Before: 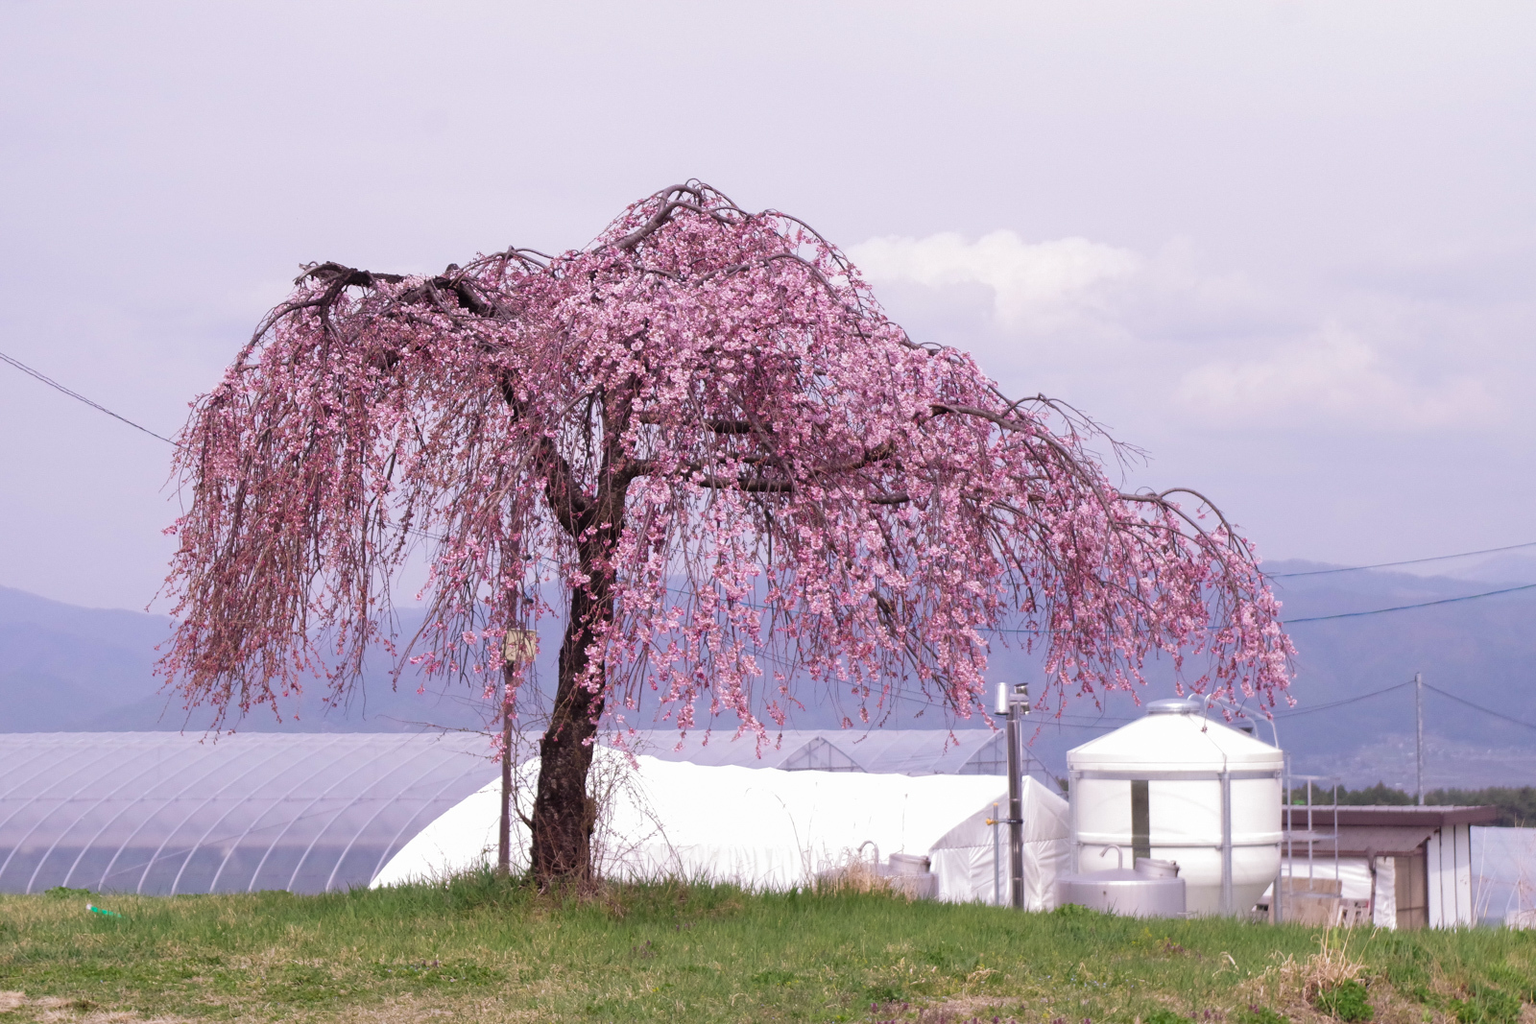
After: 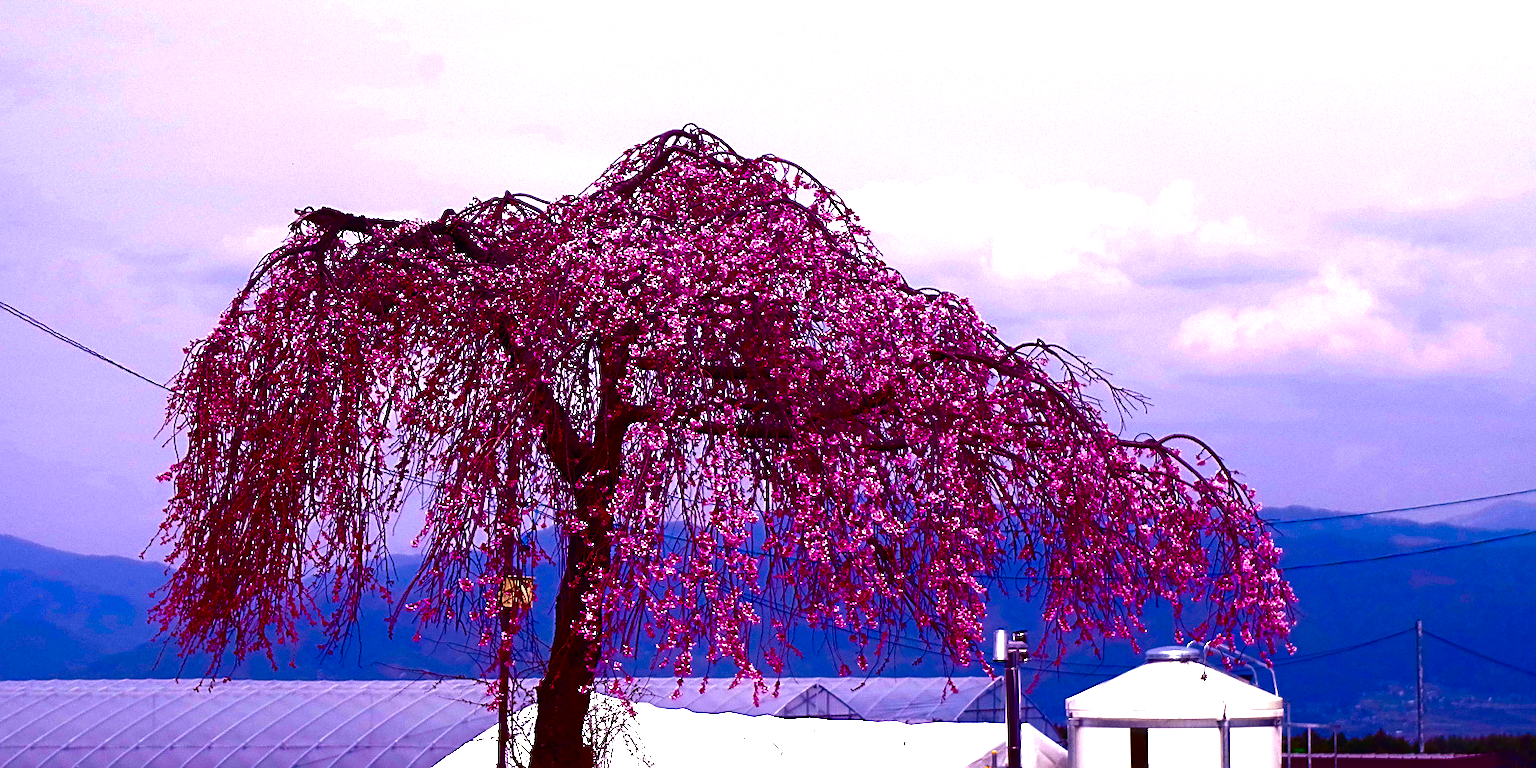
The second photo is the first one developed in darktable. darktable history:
color balance rgb: linear chroma grading › global chroma 9%, perceptual saturation grading › global saturation 36%, perceptual saturation grading › shadows 35%, perceptual brilliance grading › global brilliance 15%, perceptual brilliance grading › shadows -35%, global vibrance 15%
contrast brightness saturation: brightness -1, saturation 1
crop: left 0.387%, top 5.469%, bottom 19.809%
sharpen: on, module defaults
